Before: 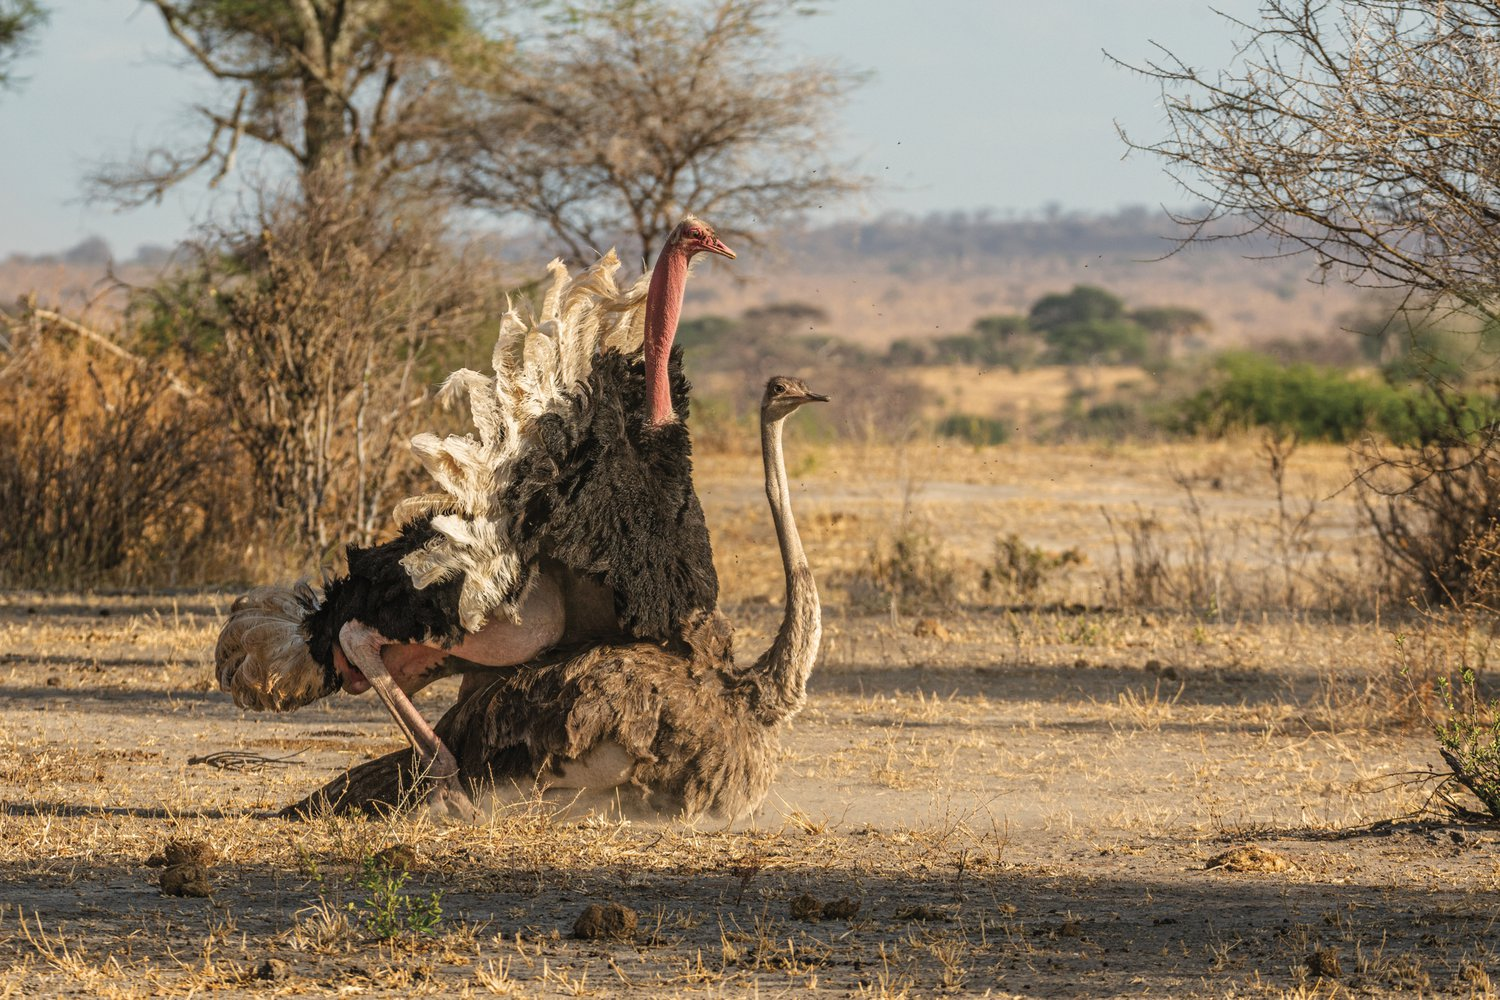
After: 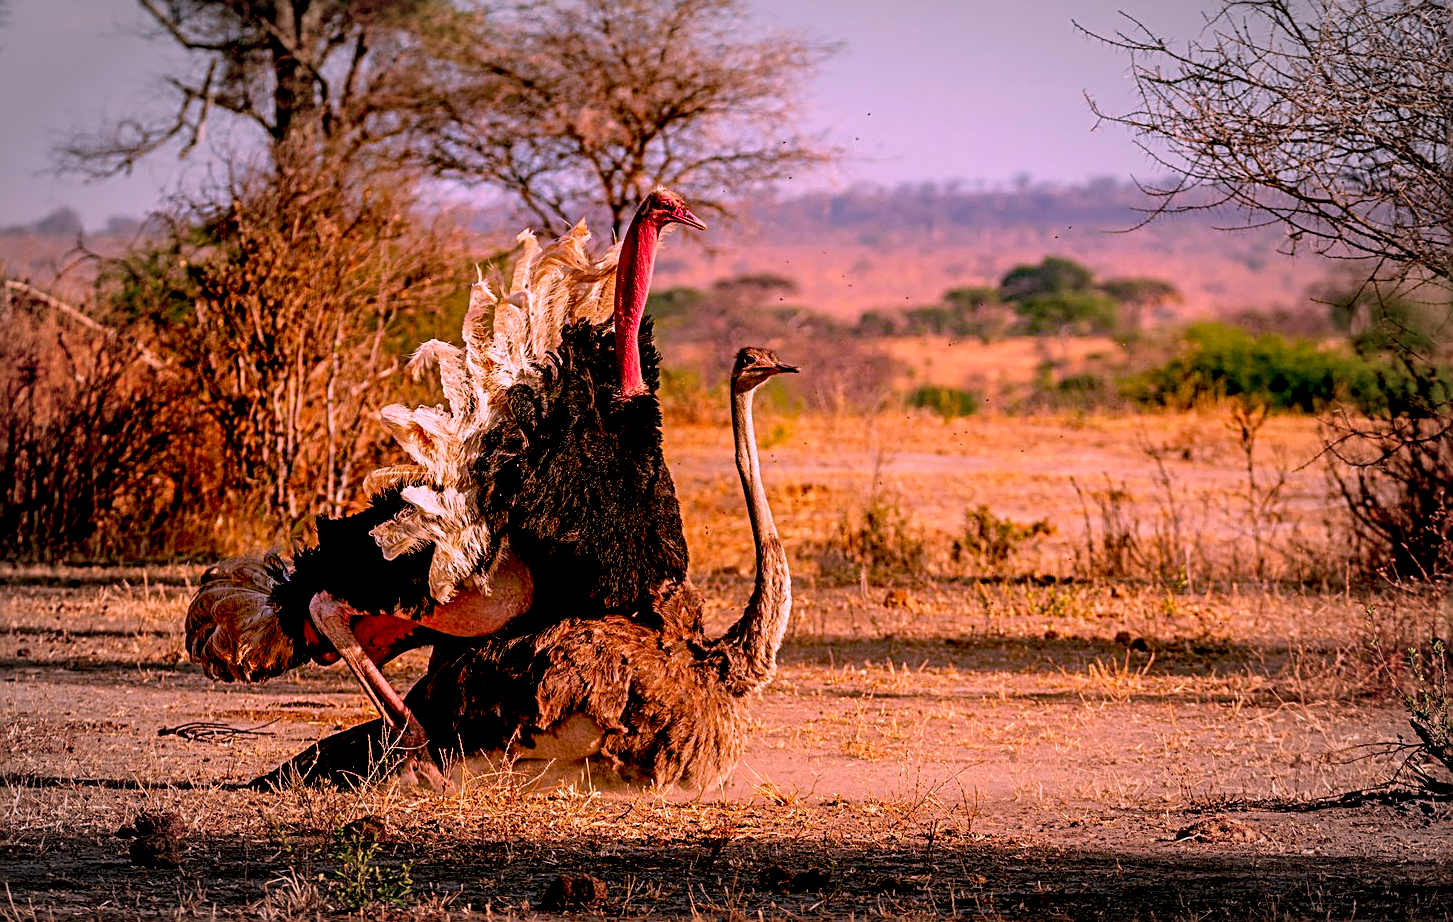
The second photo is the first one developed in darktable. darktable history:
color correction: highlights a* 19.36, highlights b* -12.28, saturation 1.69
exposure: black level correction 0.047, exposure 0.012 EV, compensate highlight preservation false
crop: left 2.017%, top 2.916%, right 1.08%, bottom 4.86%
vignetting: fall-off start 70.42%, width/height ratio 1.334, unbound false
sharpen: radius 2.534, amount 0.625
color calibration: illuminant same as pipeline (D50), adaptation XYZ, x 0.347, y 0.358, temperature 5023.28 K
